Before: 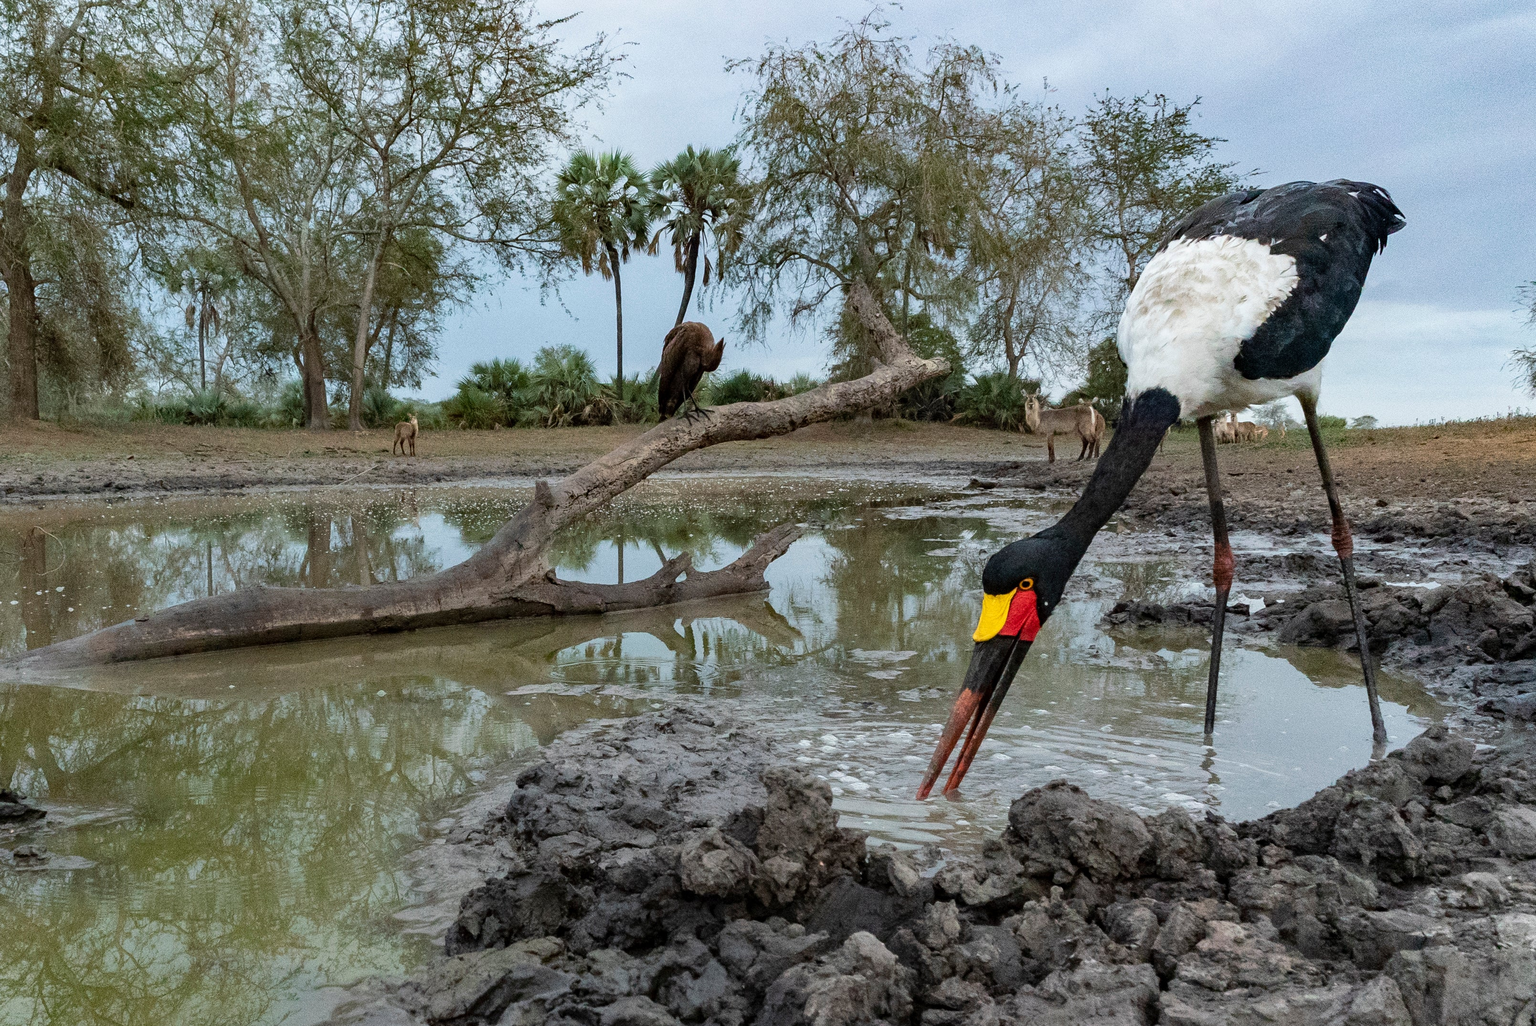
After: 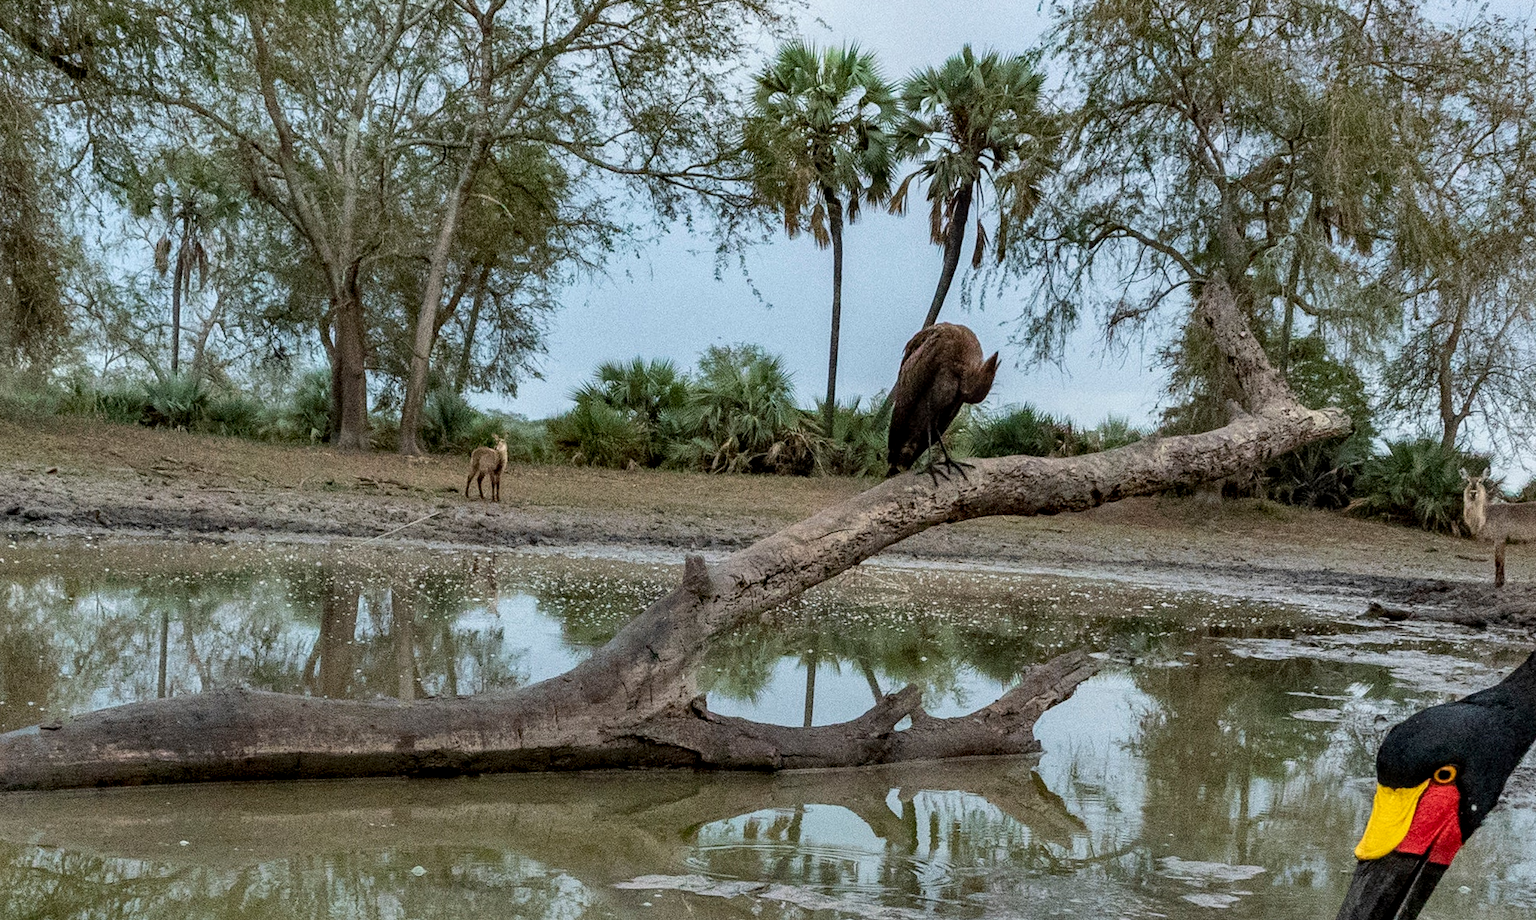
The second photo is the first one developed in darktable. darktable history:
crop and rotate: angle -4.26°, left 2.08%, top 6.68%, right 27.584%, bottom 30.216%
exposure: black level correction 0.001, compensate highlight preservation false
local contrast: on, module defaults
